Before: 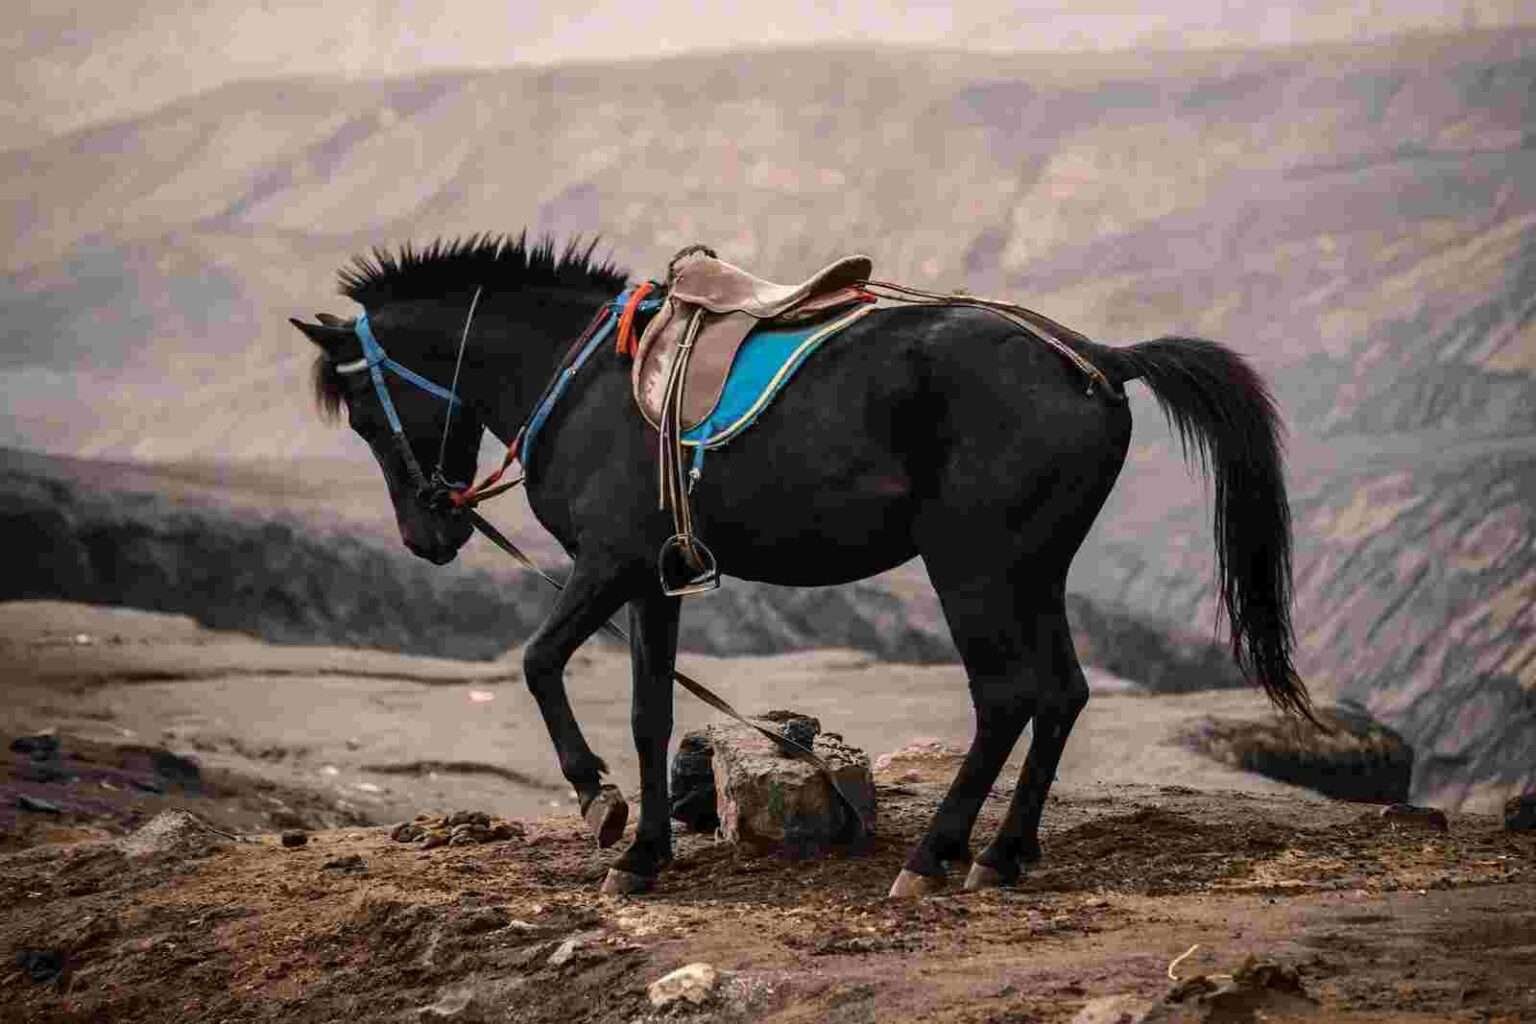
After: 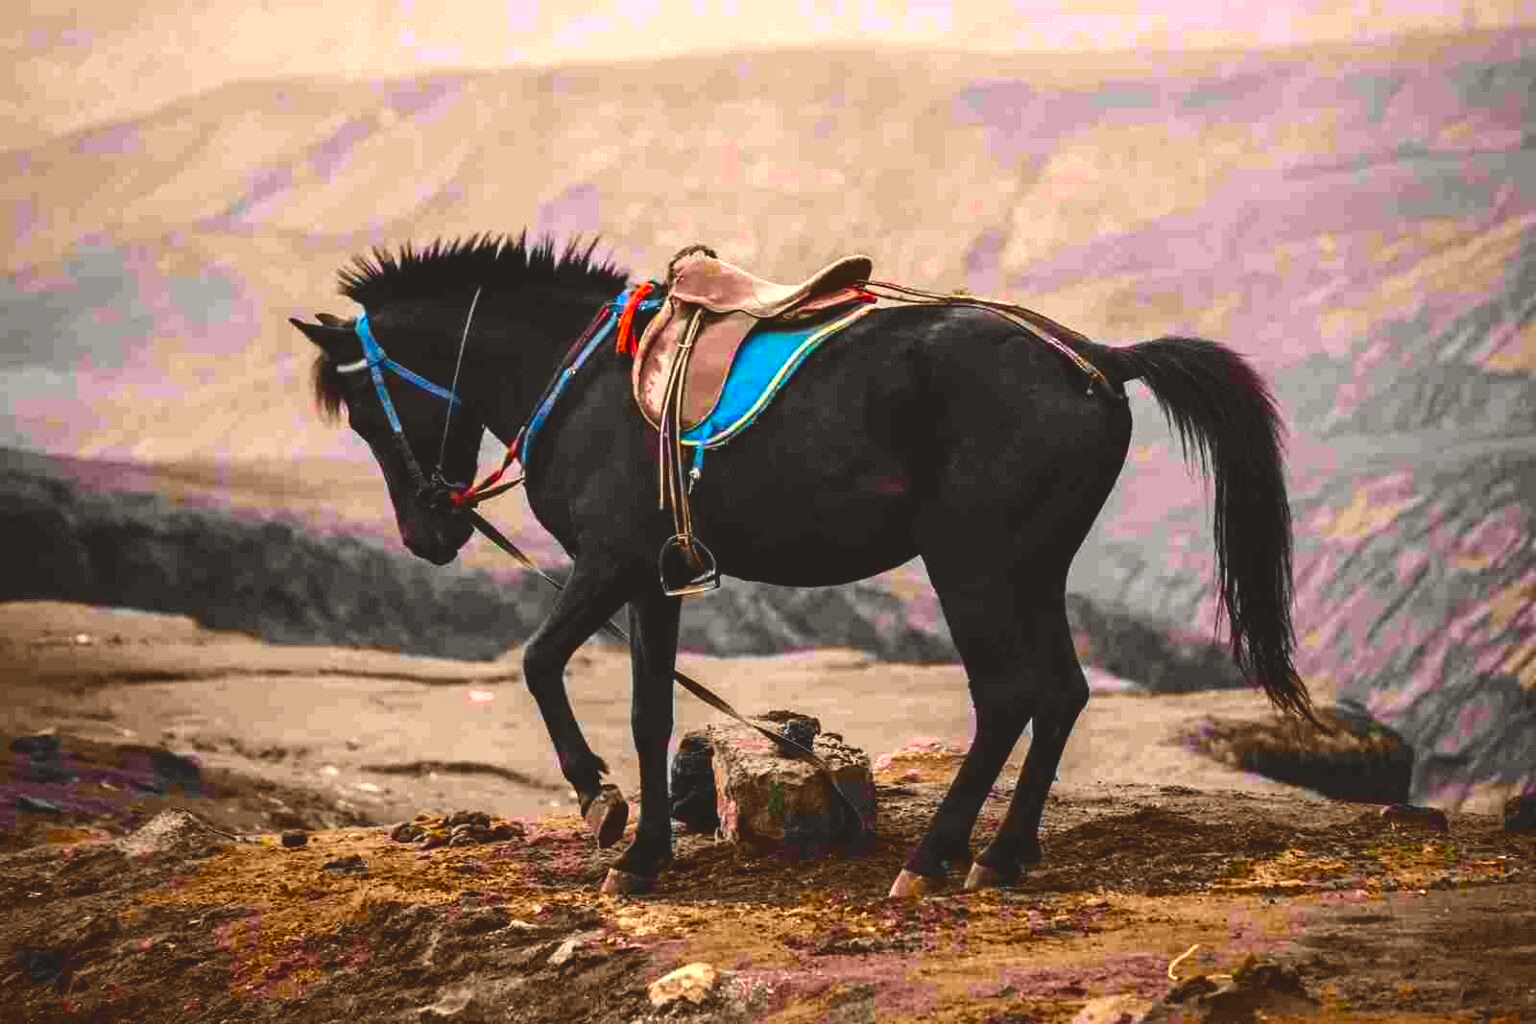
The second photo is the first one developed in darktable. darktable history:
contrast brightness saturation: contrast 0.159, saturation 0.315
exposure: exposure 0.128 EV, compensate highlight preservation false
color balance rgb: power › chroma 0.652%, power › hue 60°, highlights gain › luminance 14.479%, global offset › luminance 1.991%, linear chroma grading › global chroma 14.875%, perceptual saturation grading › global saturation 25.01%
